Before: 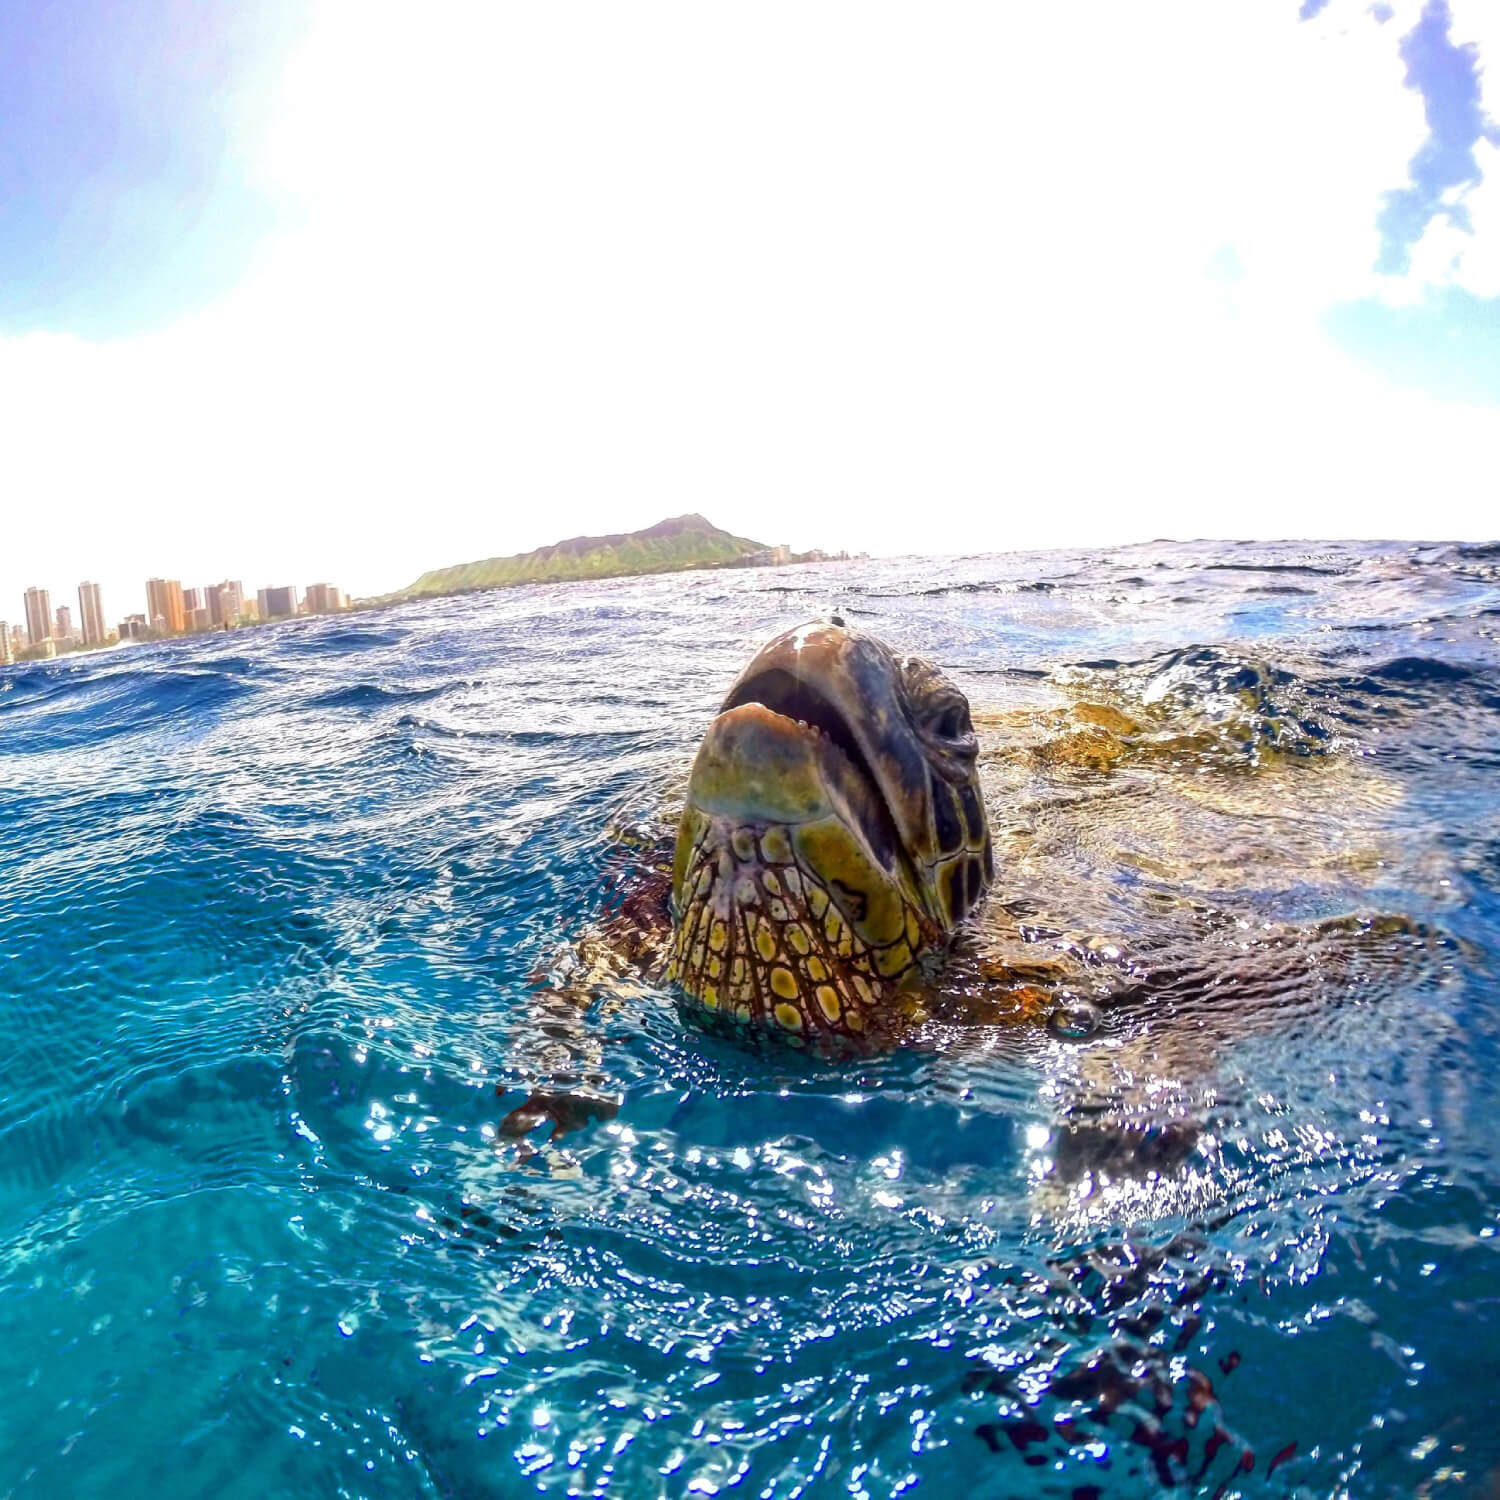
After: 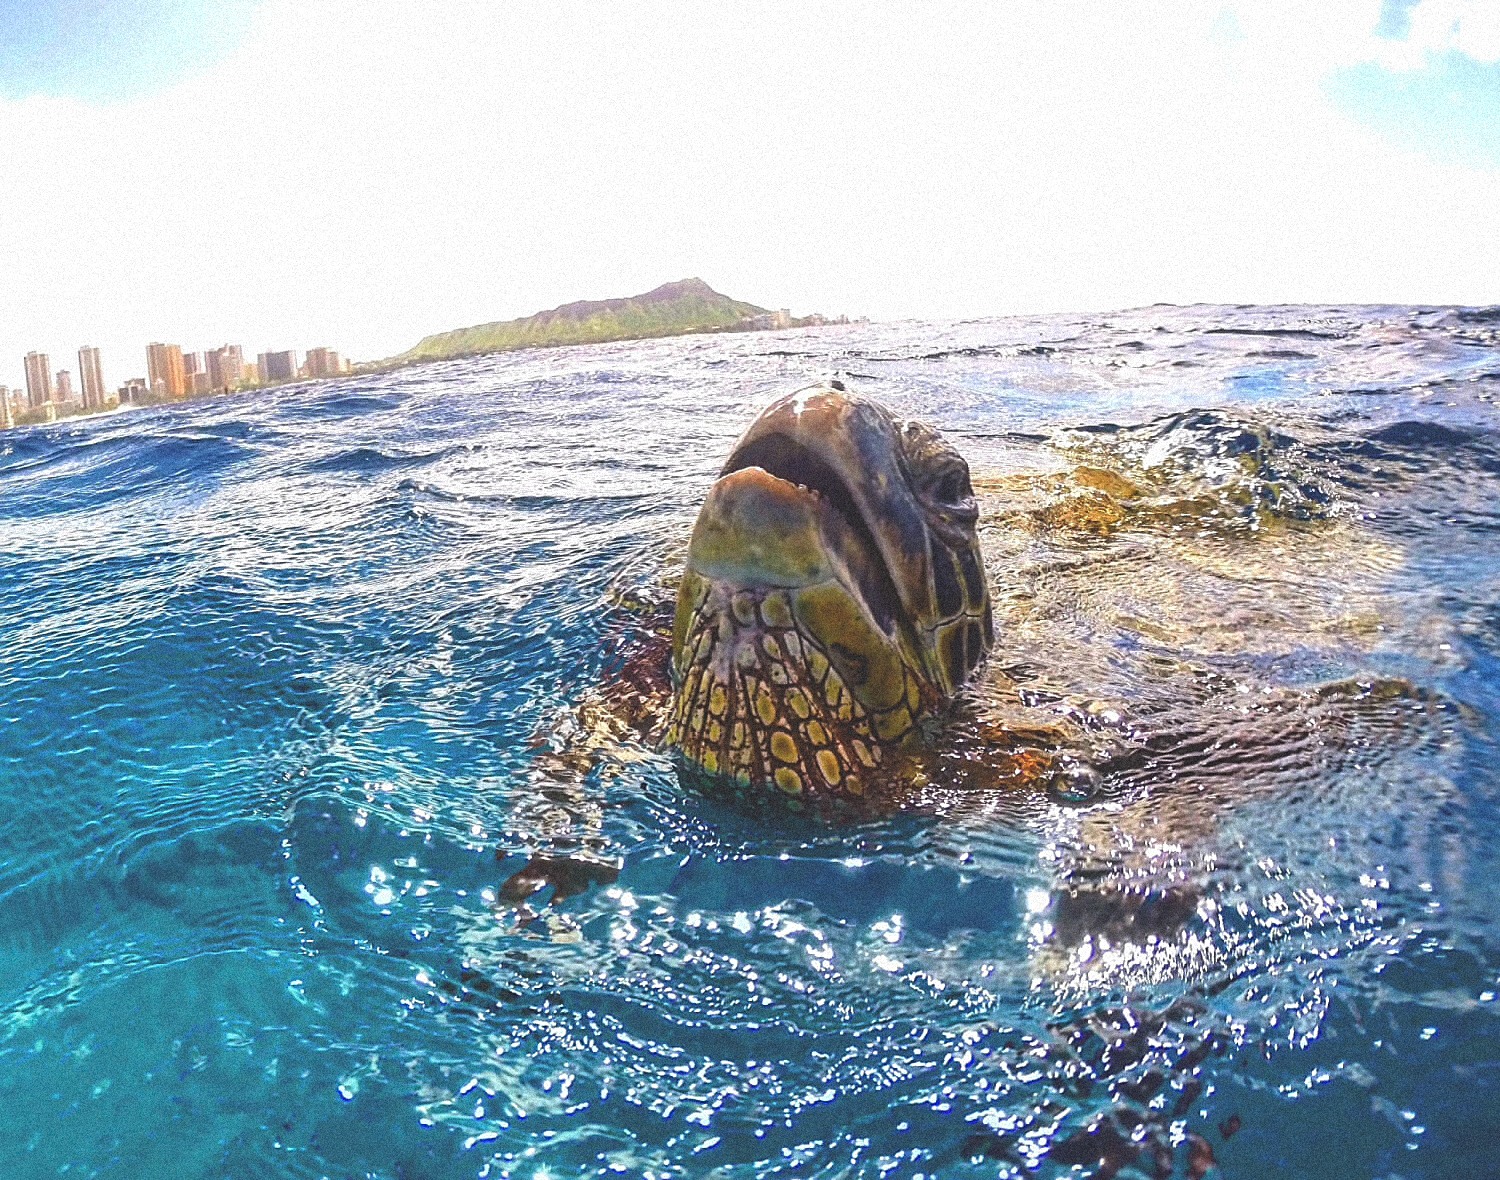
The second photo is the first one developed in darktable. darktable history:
exposure: black level correction -0.028, compensate highlight preservation false
grain: coarseness 9.38 ISO, strength 34.99%, mid-tones bias 0%
crop and rotate: top 15.774%, bottom 5.506%
sharpen: on, module defaults
